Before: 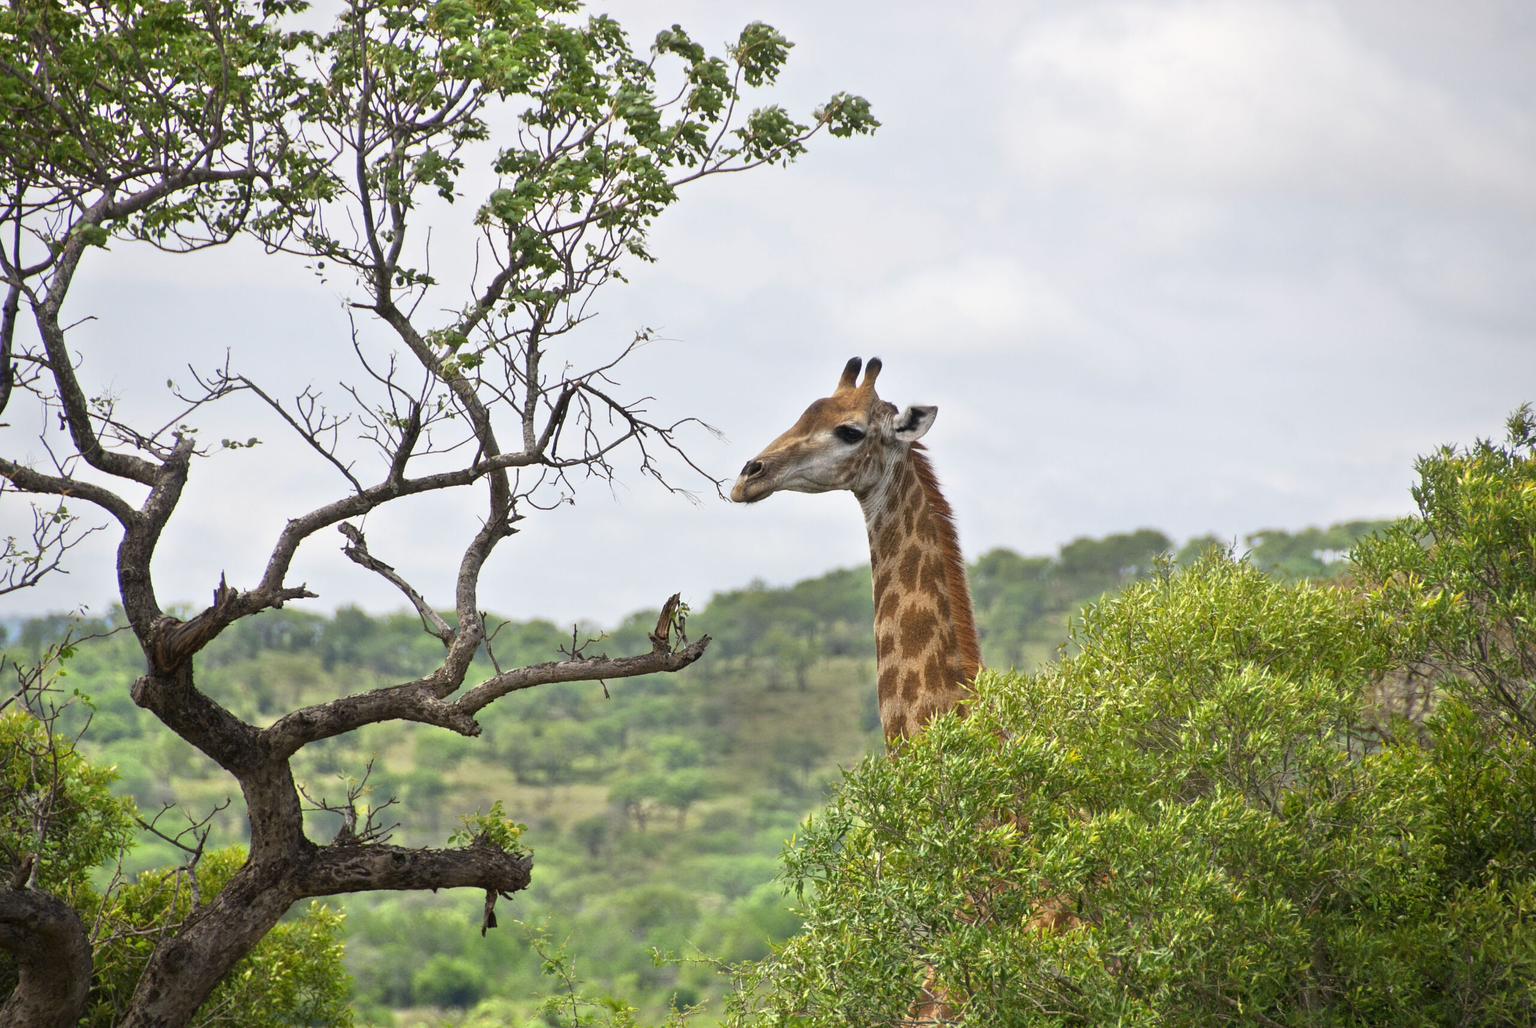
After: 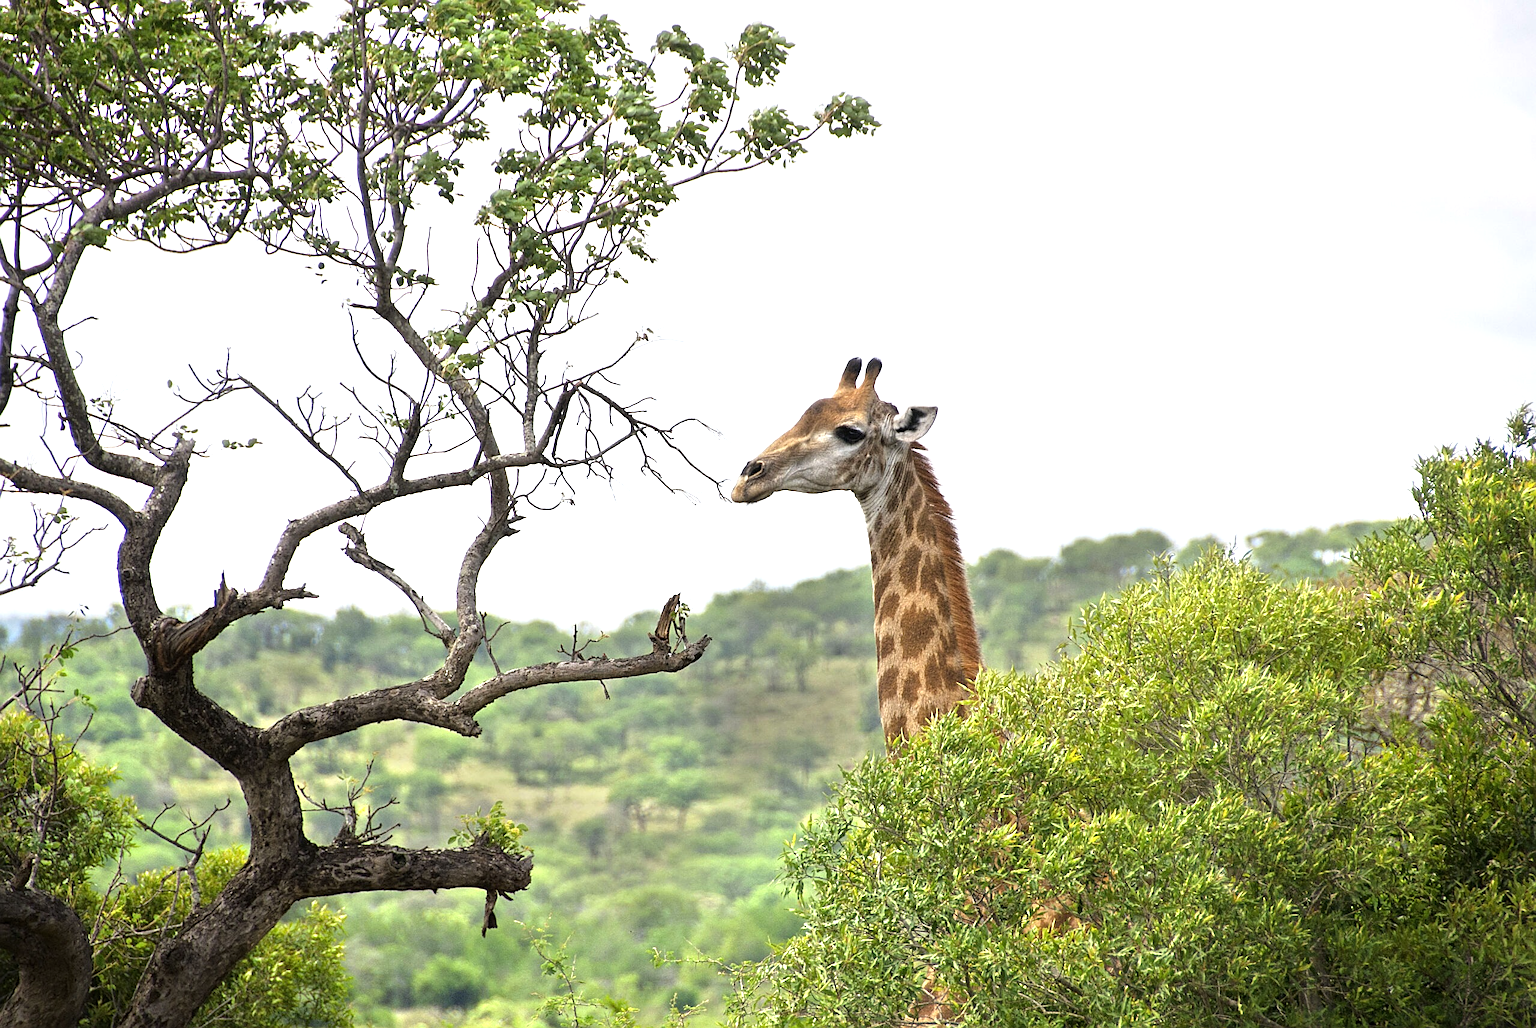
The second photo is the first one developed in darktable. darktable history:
sharpen: on, module defaults
tone equalizer: -8 EV -0.733 EV, -7 EV -0.679 EV, -6 EV -0.587 EV, -5 EV -0.385 EV, -3 EV 0.397 EV, -2 EV 0.6 EV, -1 EV 0.691 EV, +0 EV 0.719 EV, mask exposure compensation -0.509 EV
